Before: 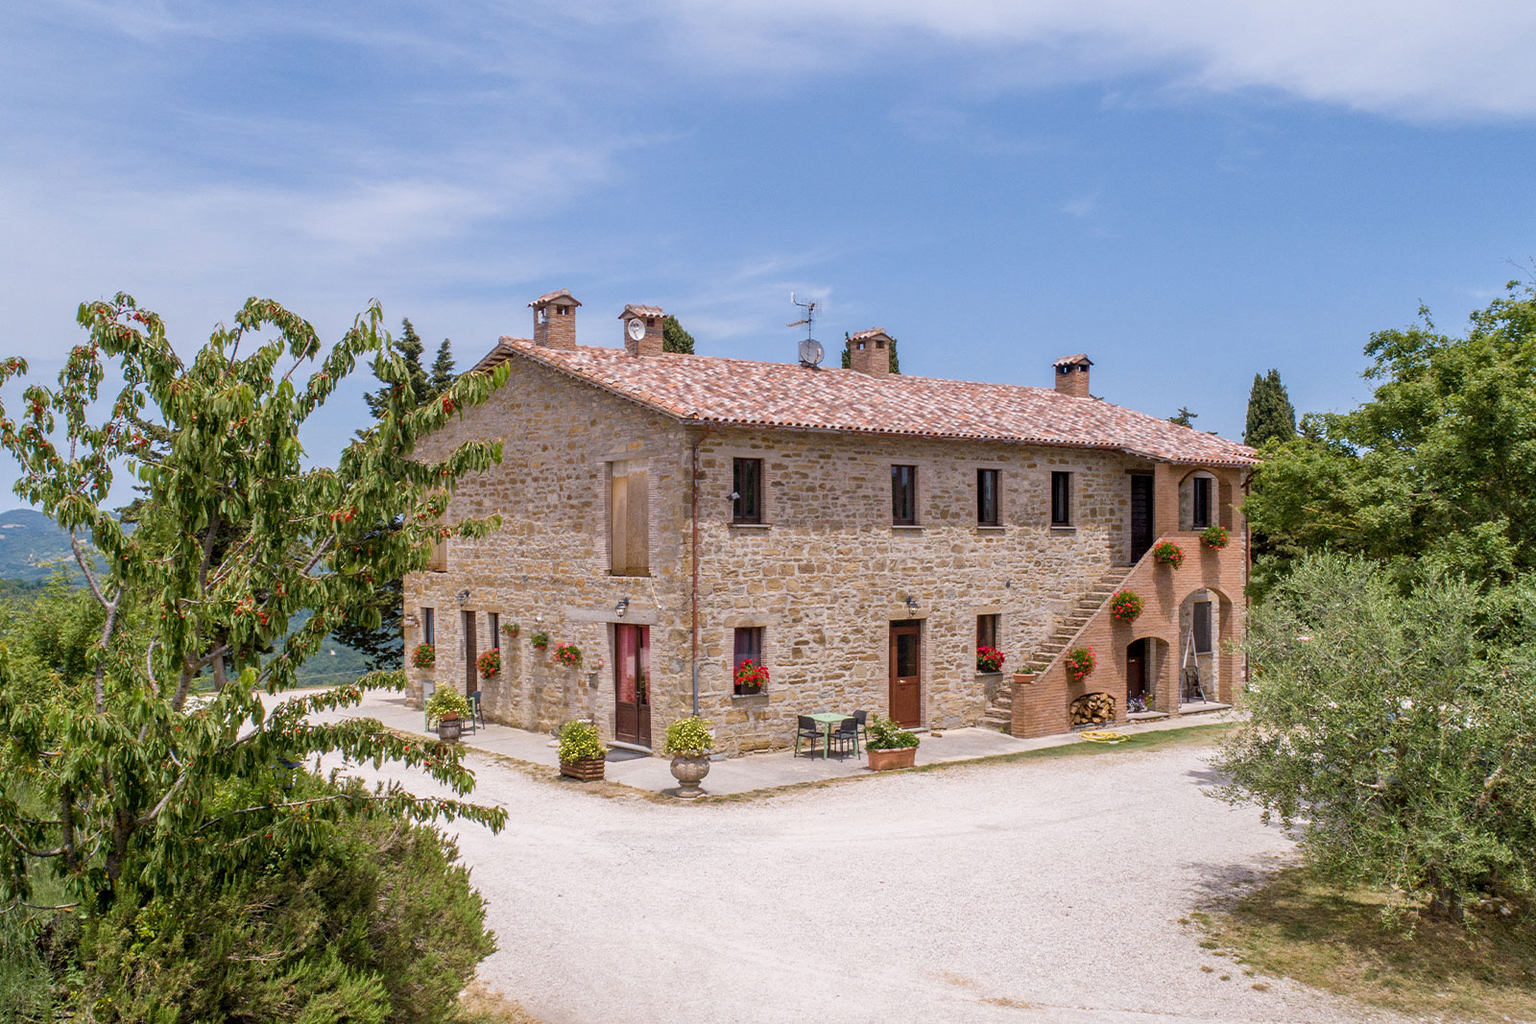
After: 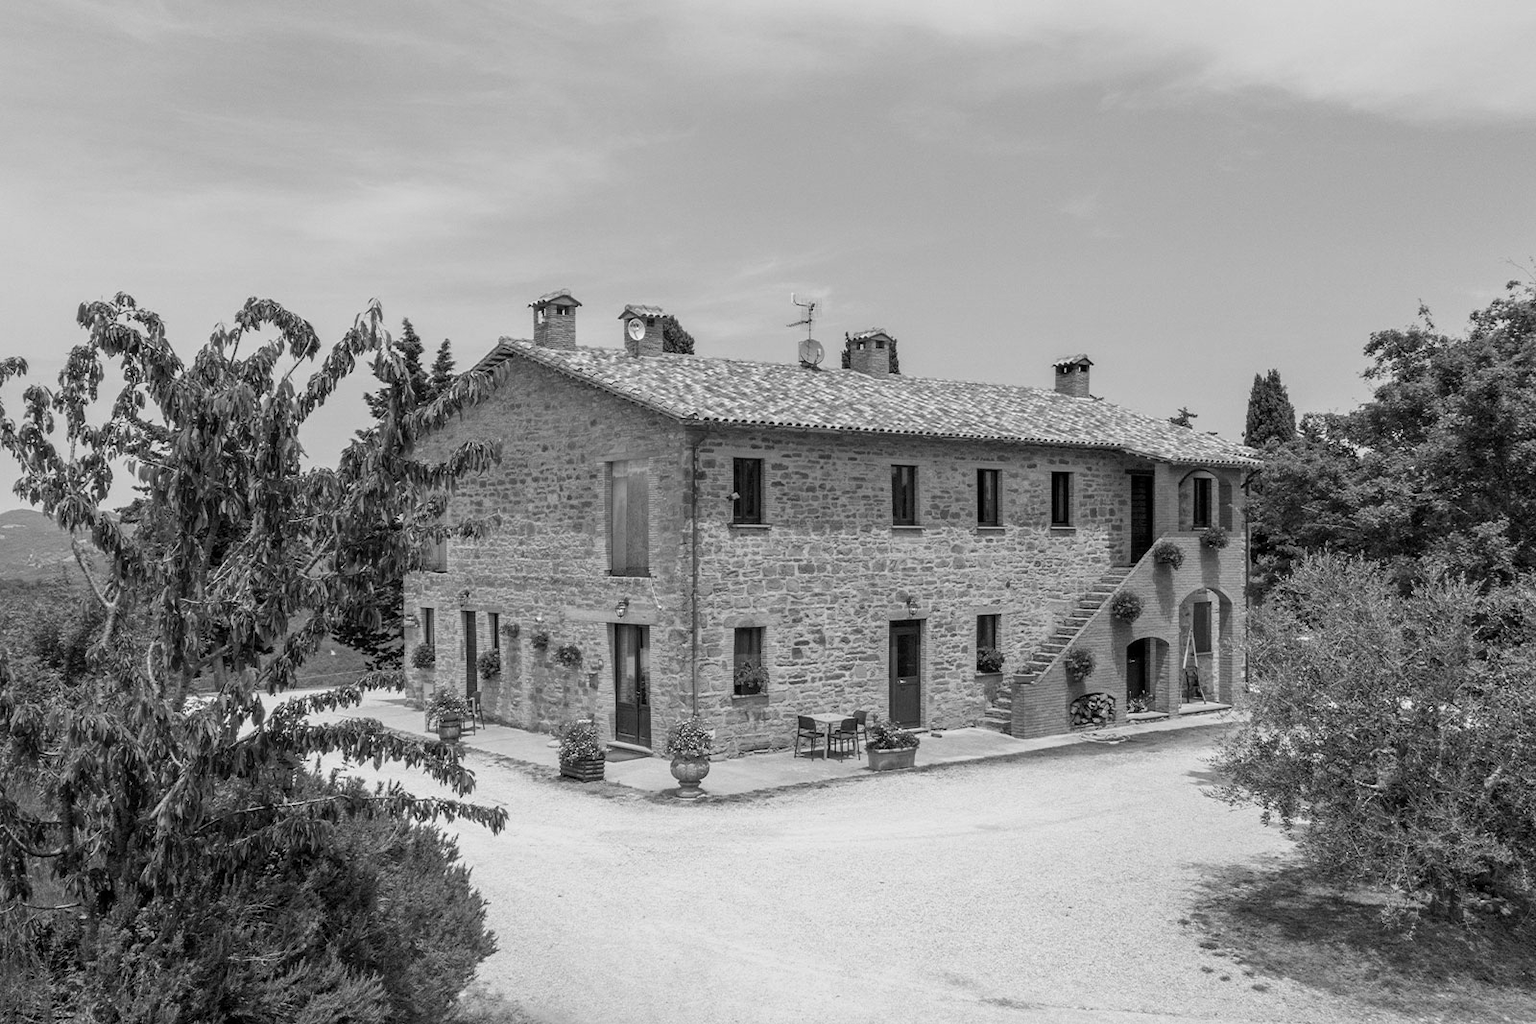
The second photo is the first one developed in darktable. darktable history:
white balance: red 0.982, blue 1.018
color calibration: output gray [0.18, 0.41, 0.41, 0], gray › normalize channels true, illuminant same as pipeline (D50), adaptation XYZ, x 0.346, y 0.359, gamut compression 0
